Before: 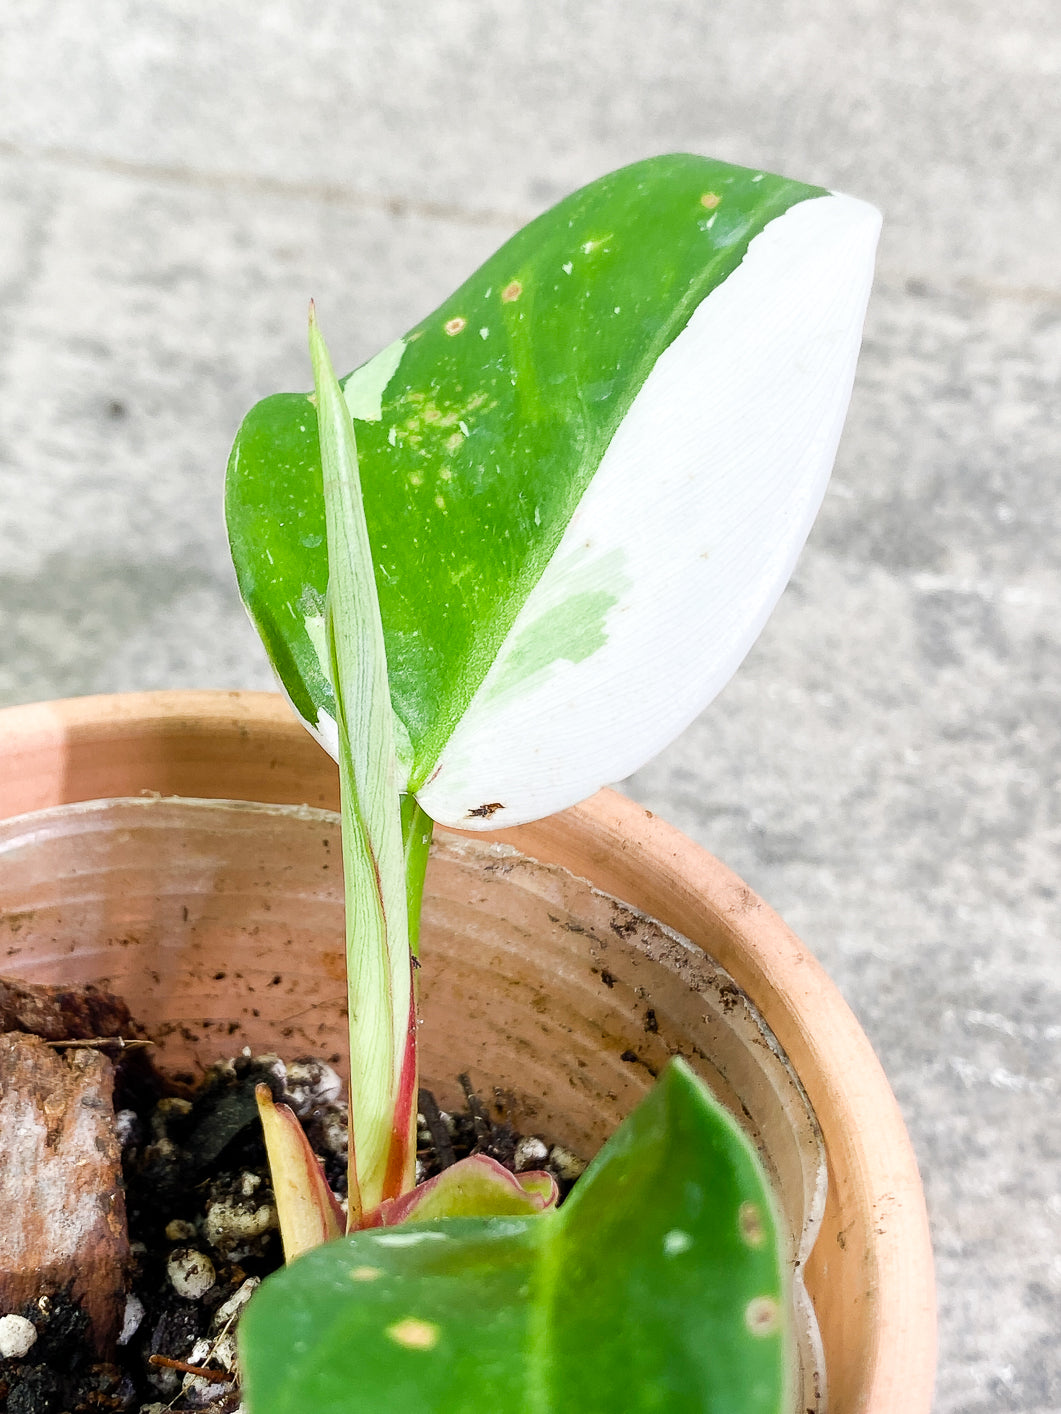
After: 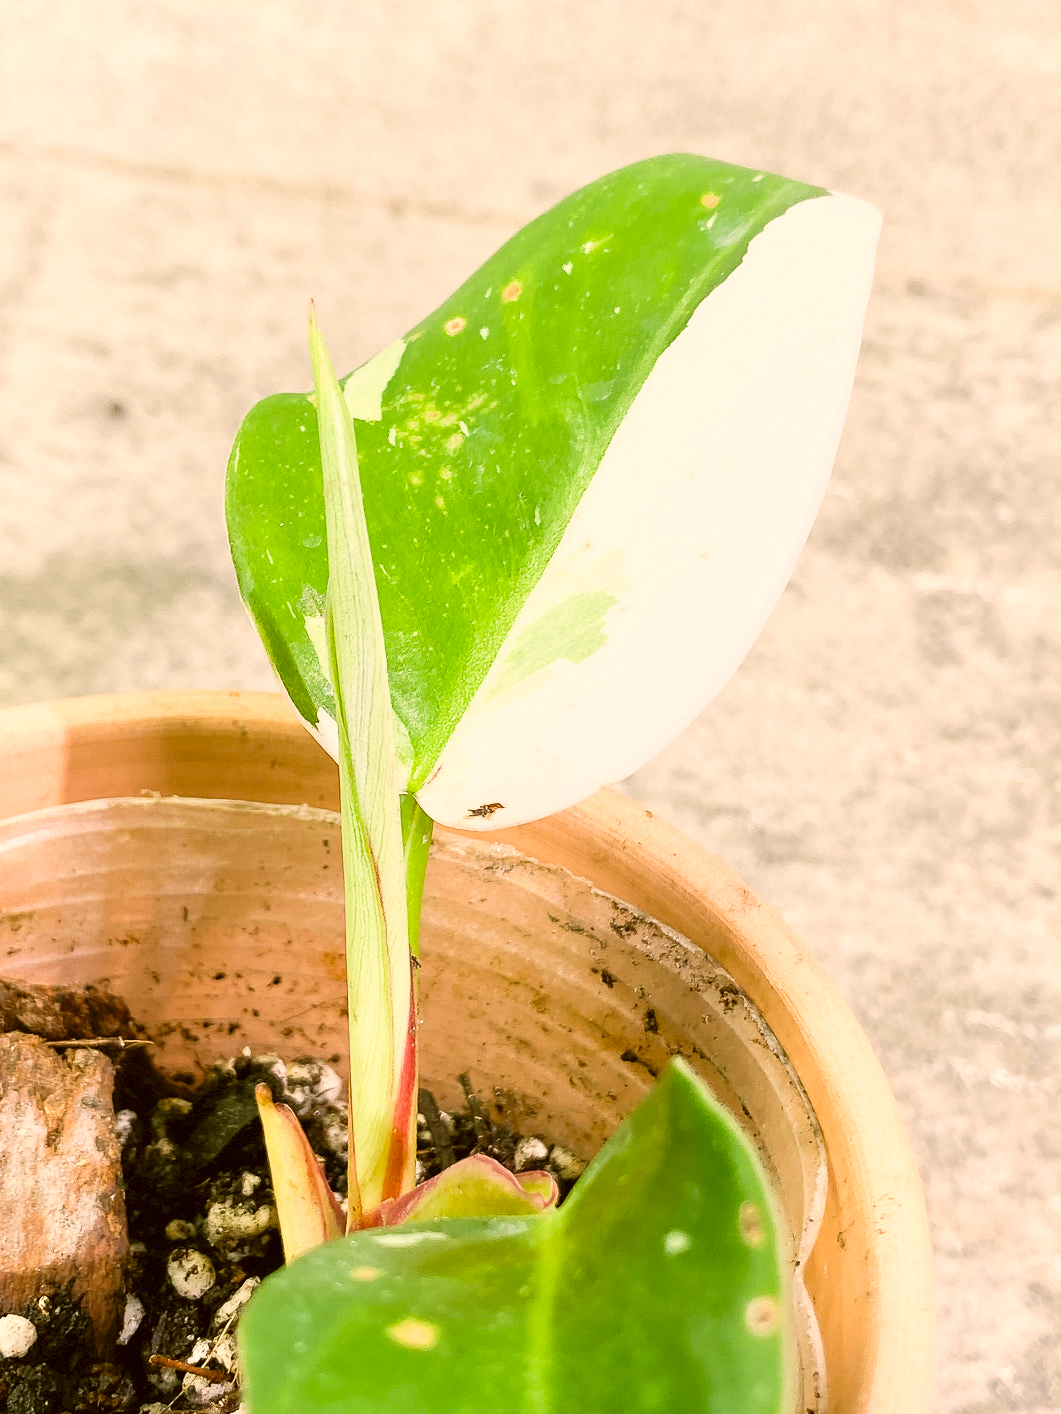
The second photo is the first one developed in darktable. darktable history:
contrast brightness saturation: contrast 0.141, brightness 0.221
color correction: highlights a* 8.34, highlights b* 14.9, shadows a* -0.529, shadows b* 27.19
